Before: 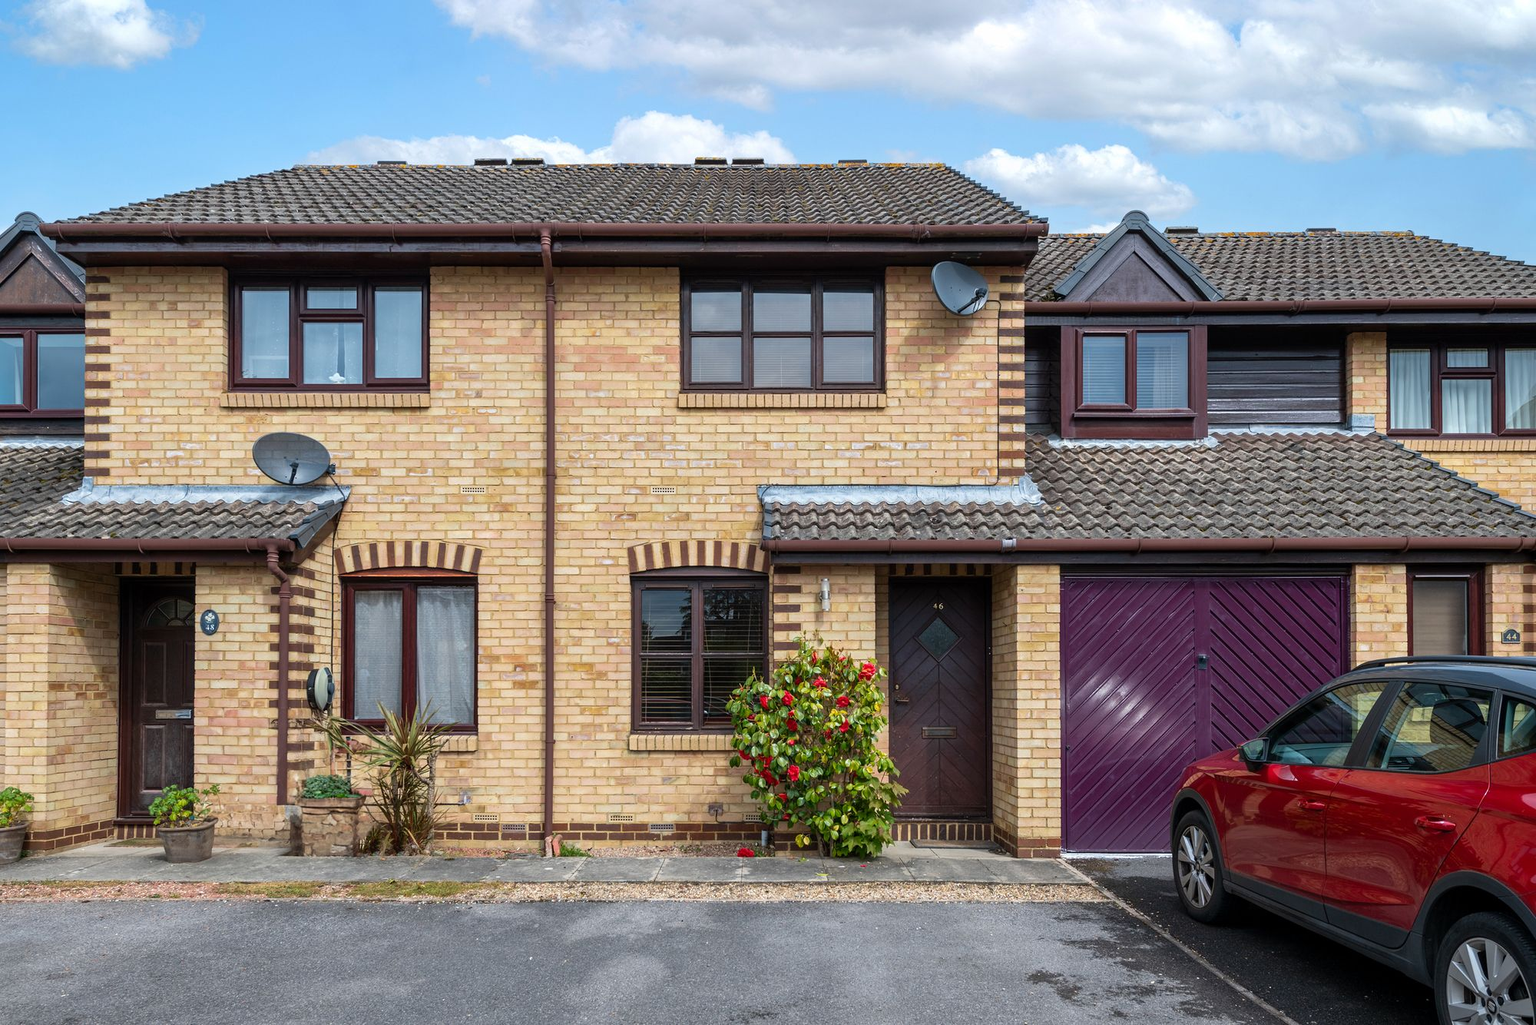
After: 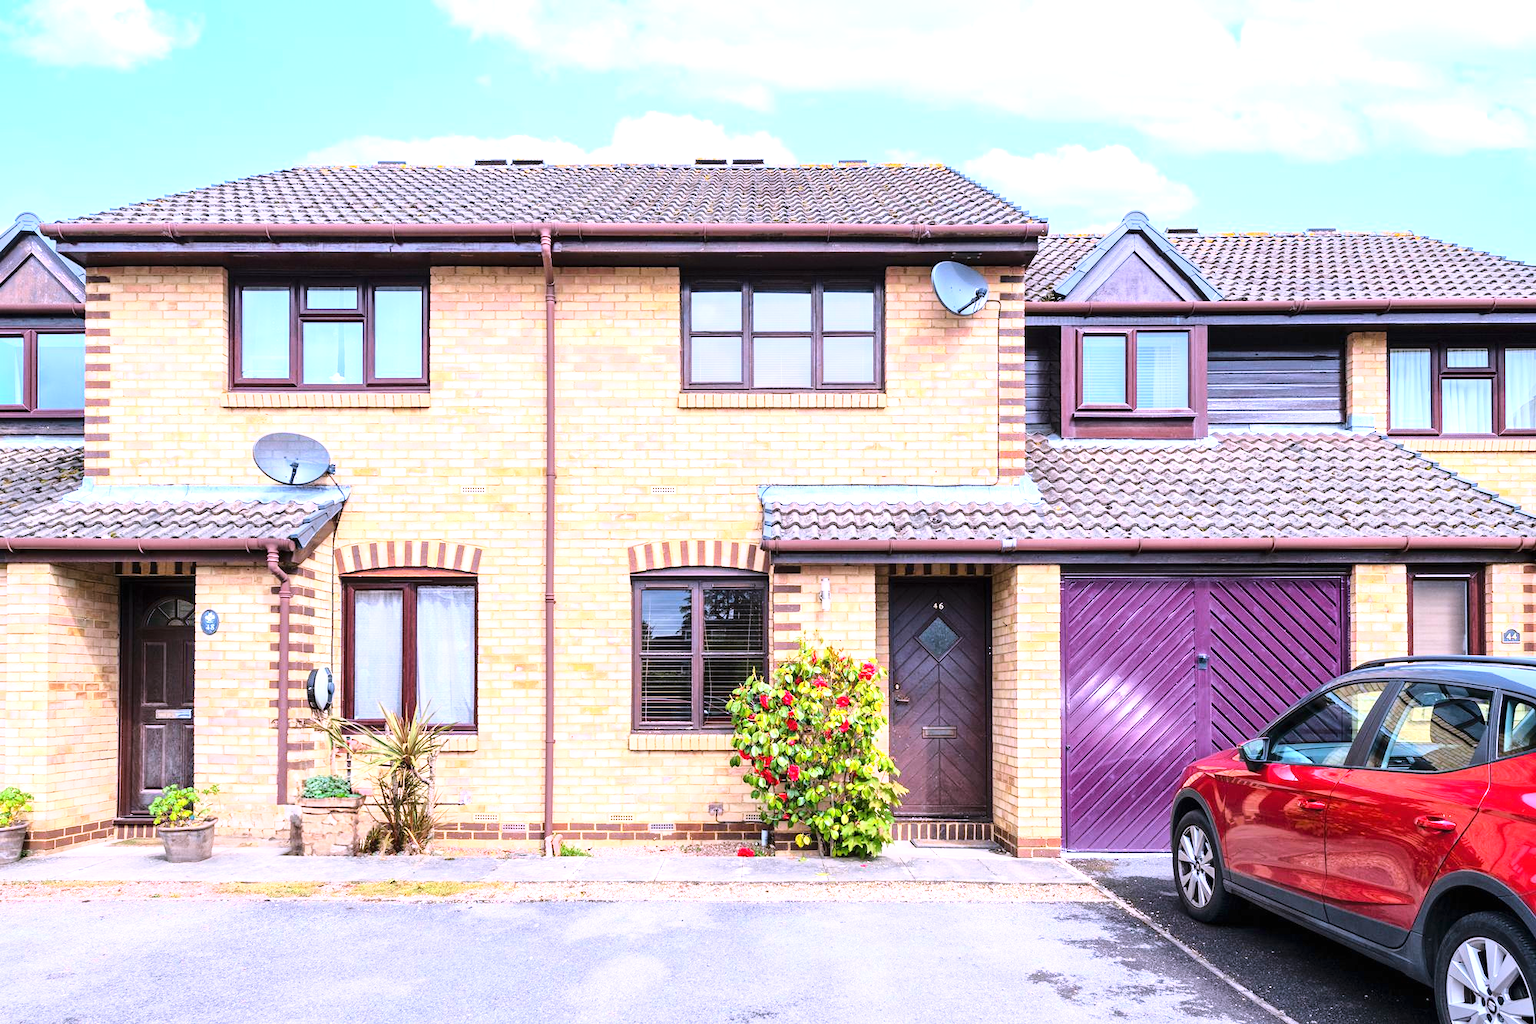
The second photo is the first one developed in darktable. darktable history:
white balance: red 1.042, blue 1.17
exposure: black level correction 0, exposure 1.2 EV, compensate exposure bias true, compensate highlight preservation false
base curve: curves: ch0 [(0, 0) (0.028, 0.03) (0.121, 0.232) (0.46, 0.748) (0.859, 0.968) (1, 1)]
